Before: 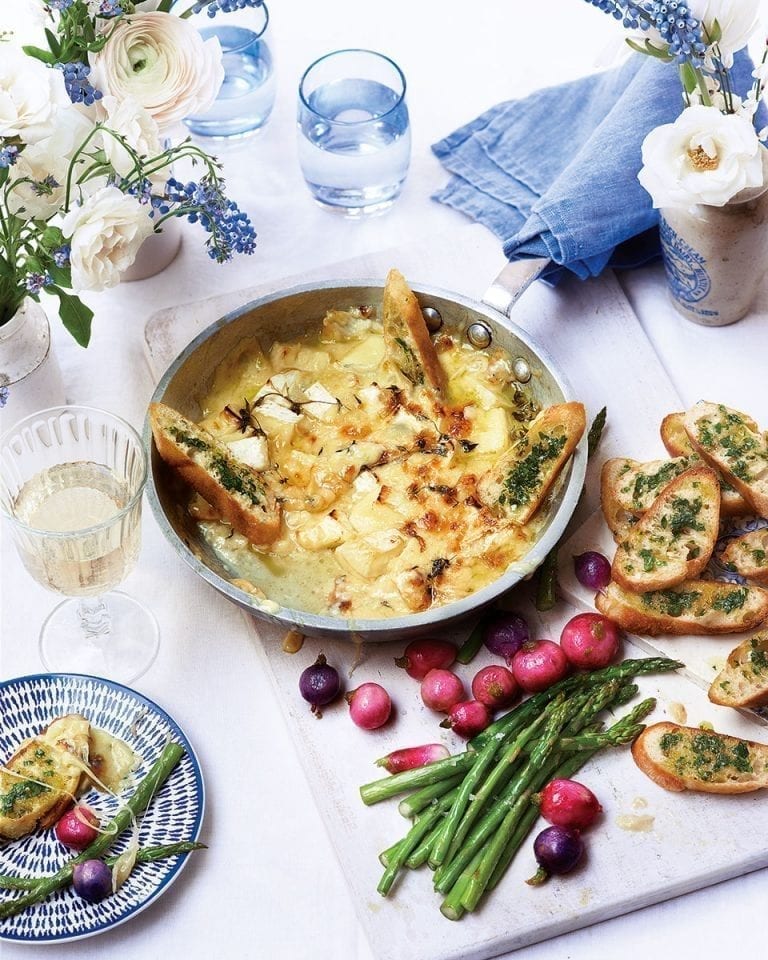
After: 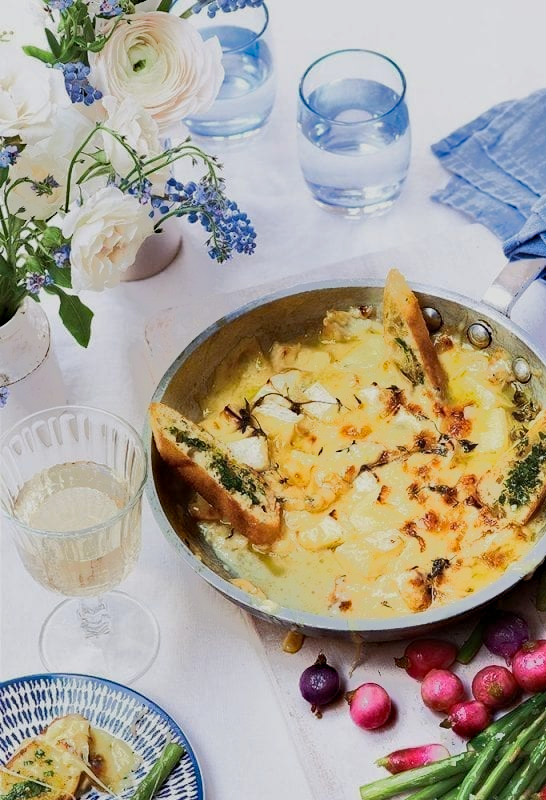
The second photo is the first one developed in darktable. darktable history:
haze removal: strength 0.25, distance 0.25, compatibility mode true, adaptive false
tone equalizer: -7 EV -0.63 EV, -6 EV 1 EV, -5 EV -0.45 EV, -4 EV 0.43 EV, -3 EV 0.41 EV, -2 EV 0.15 EV, -1 EV -0.15 EV, +0 EV -0.39 EV, smoothing diameter 25%, edges refinement/feathering 10, preserve details guided filter
crop: right 28.885%, bottom 16.626%
